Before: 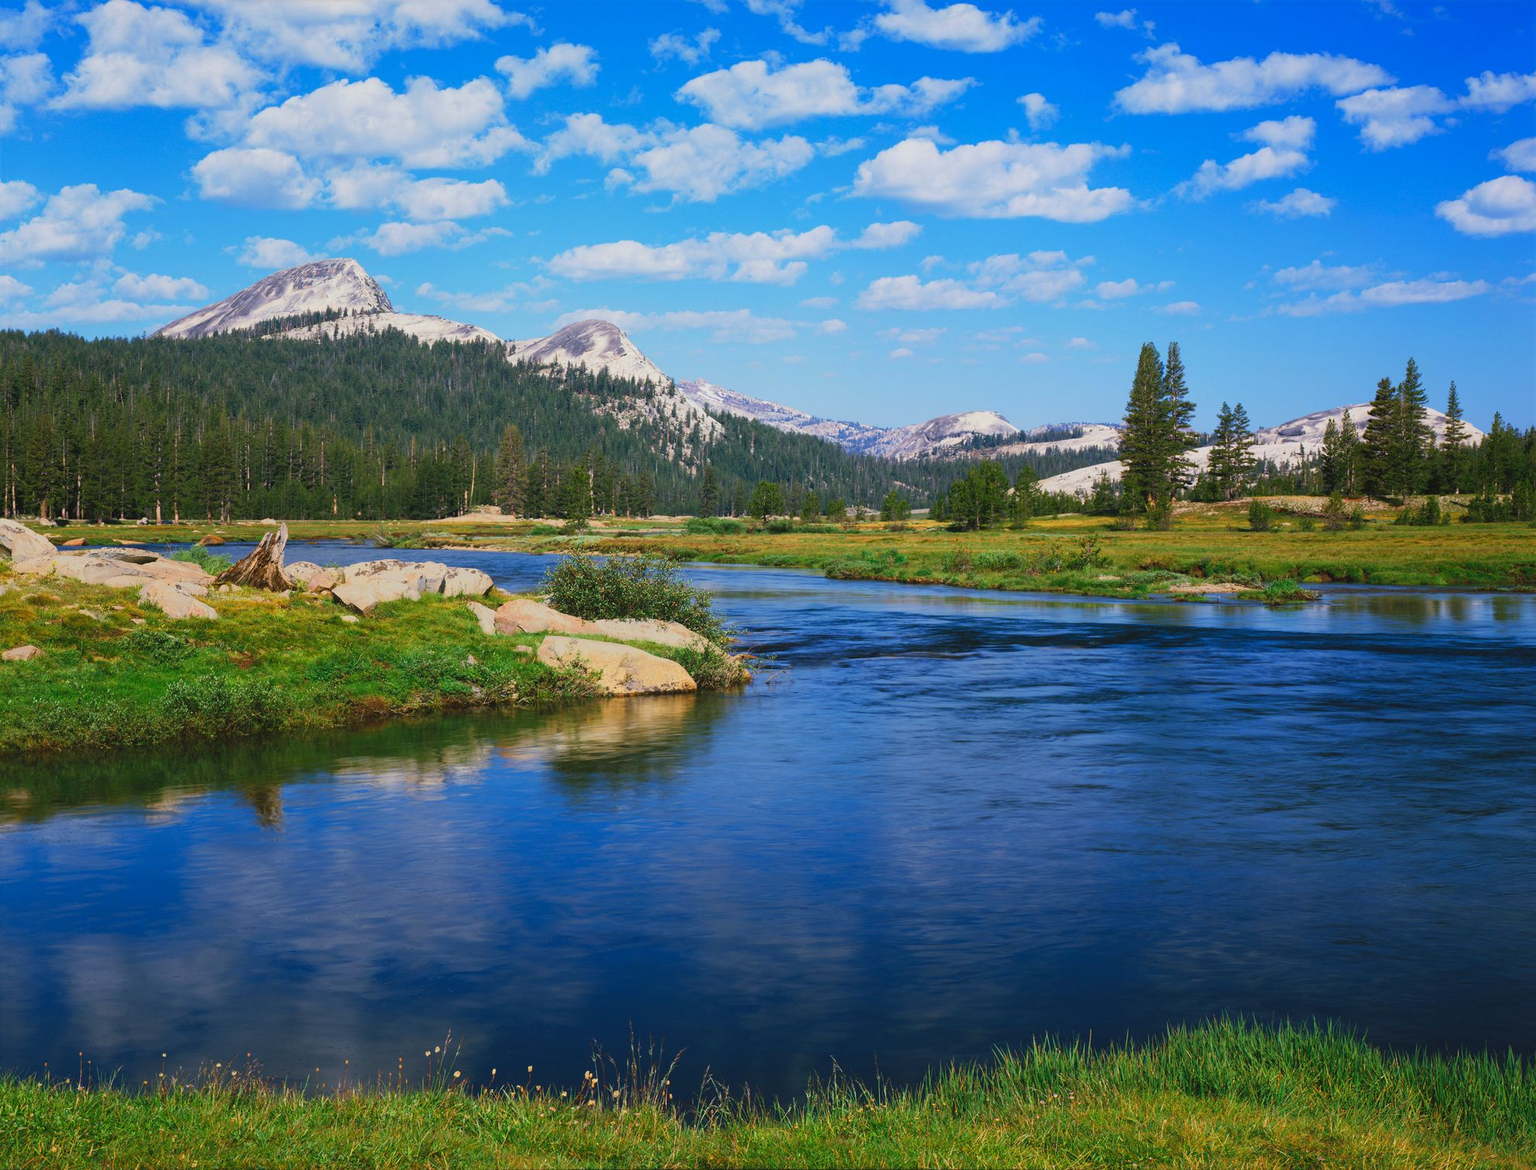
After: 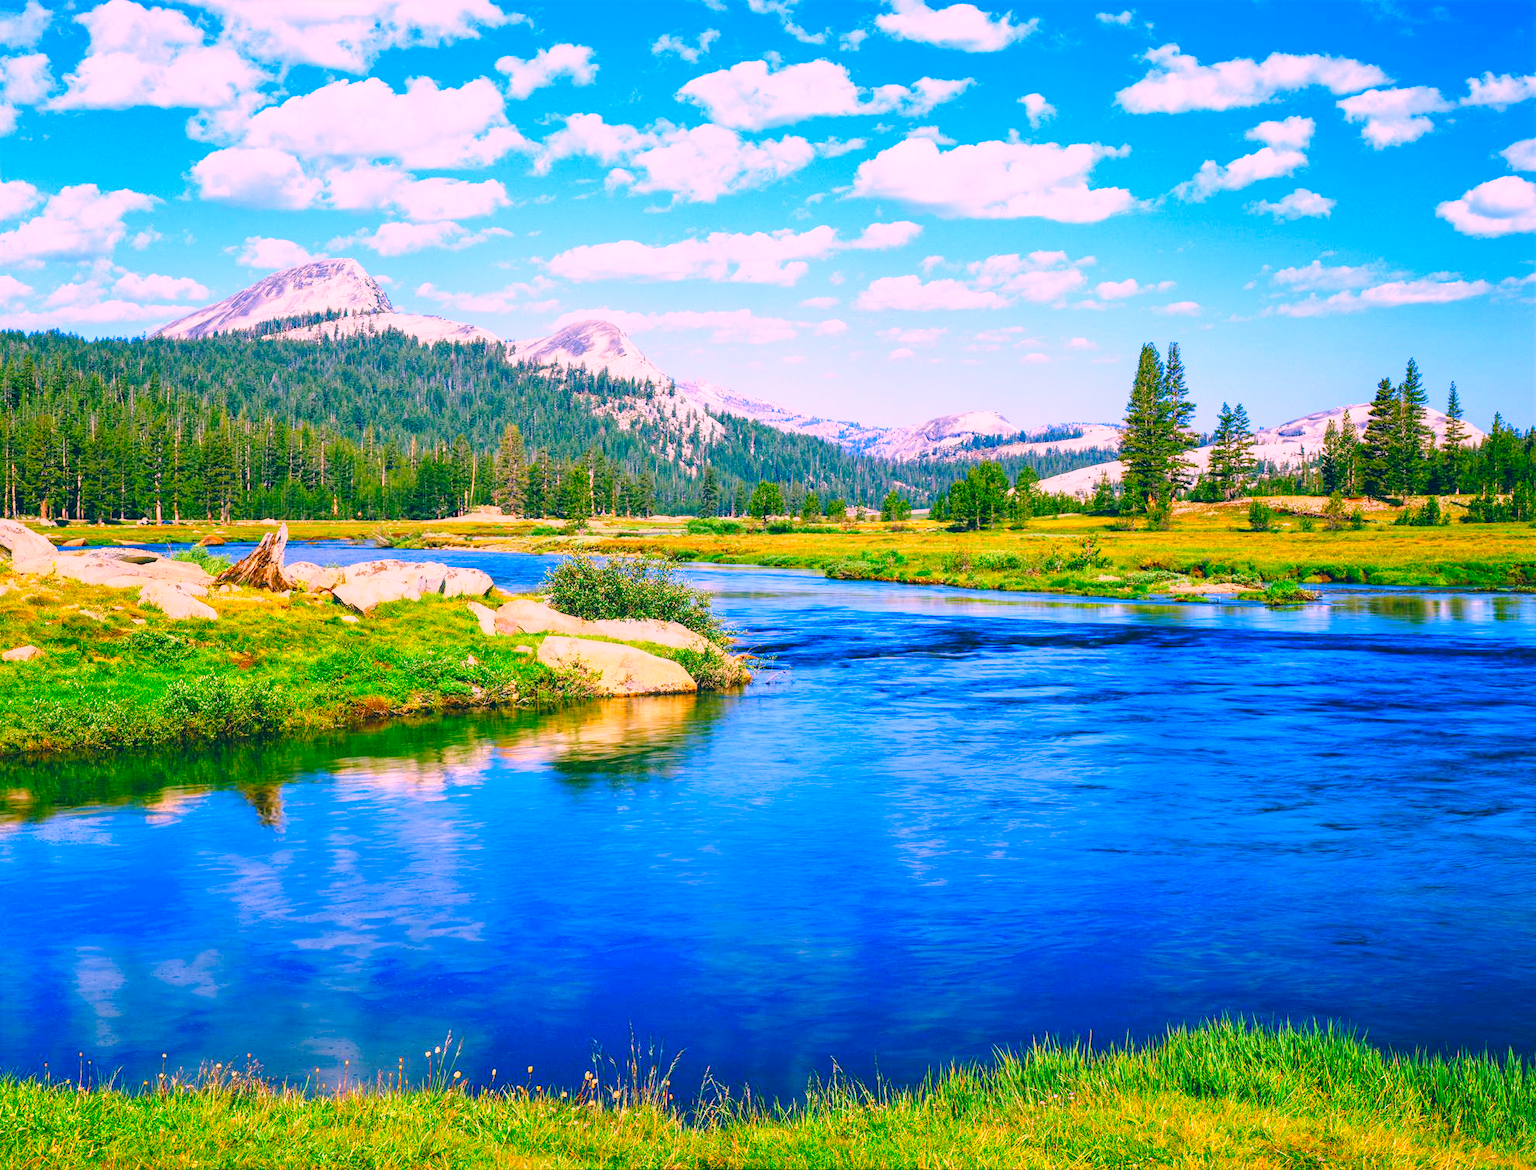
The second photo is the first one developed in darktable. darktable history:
base curve: curves: ch0 [(0, 0) (0.028, 0.03) (0.105, 0.232) (0.387, 0.748) (0.754, 0.968) (1, 1)], fusion 1, exposure shift 0.576, preserve colors none
tone equalizer: -8 EV 0.25 EV, -7 EV 0.417 EV, -6 EV 0.417 EV, -5 EV 0.25 EV, -3 EV -0.25 EV, -2 EV -0.417 EV, -1 EV -0.417 EV, +0 EV -0.25 EV, edges refinement/feathering 500, mask exposure compensation -1.57 EV, preserve details guided filter
local contrast: on, module defaults
color correction: highlights a* 17.03, highlights b* 0.205, shadows a* -15.38, shadows b* -14.56, saturation 1.5
